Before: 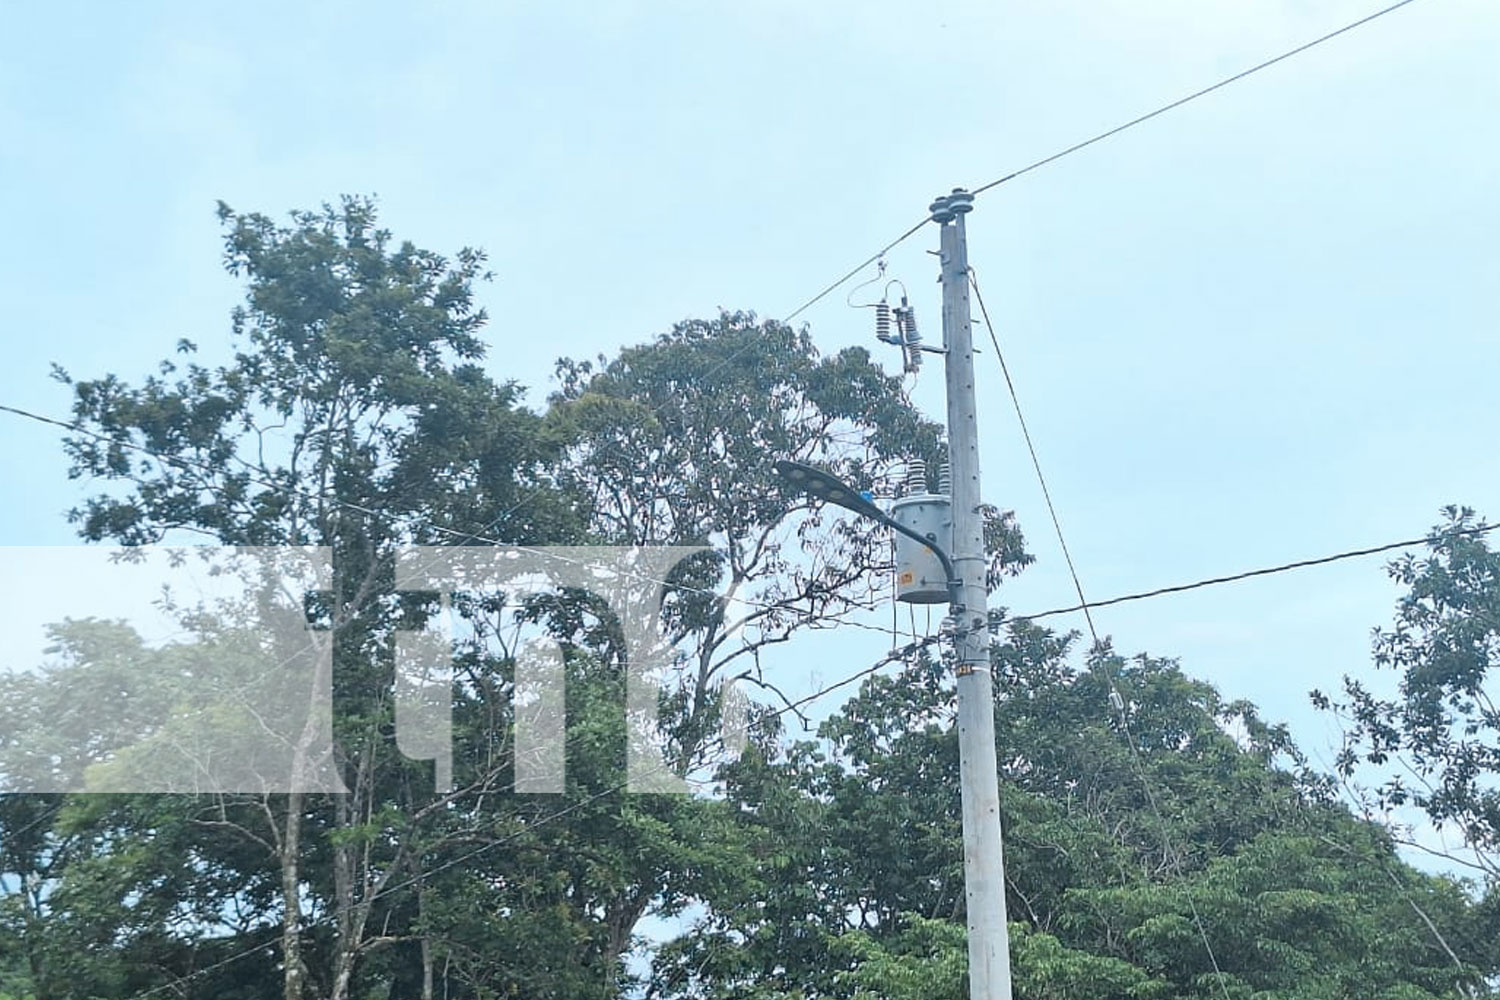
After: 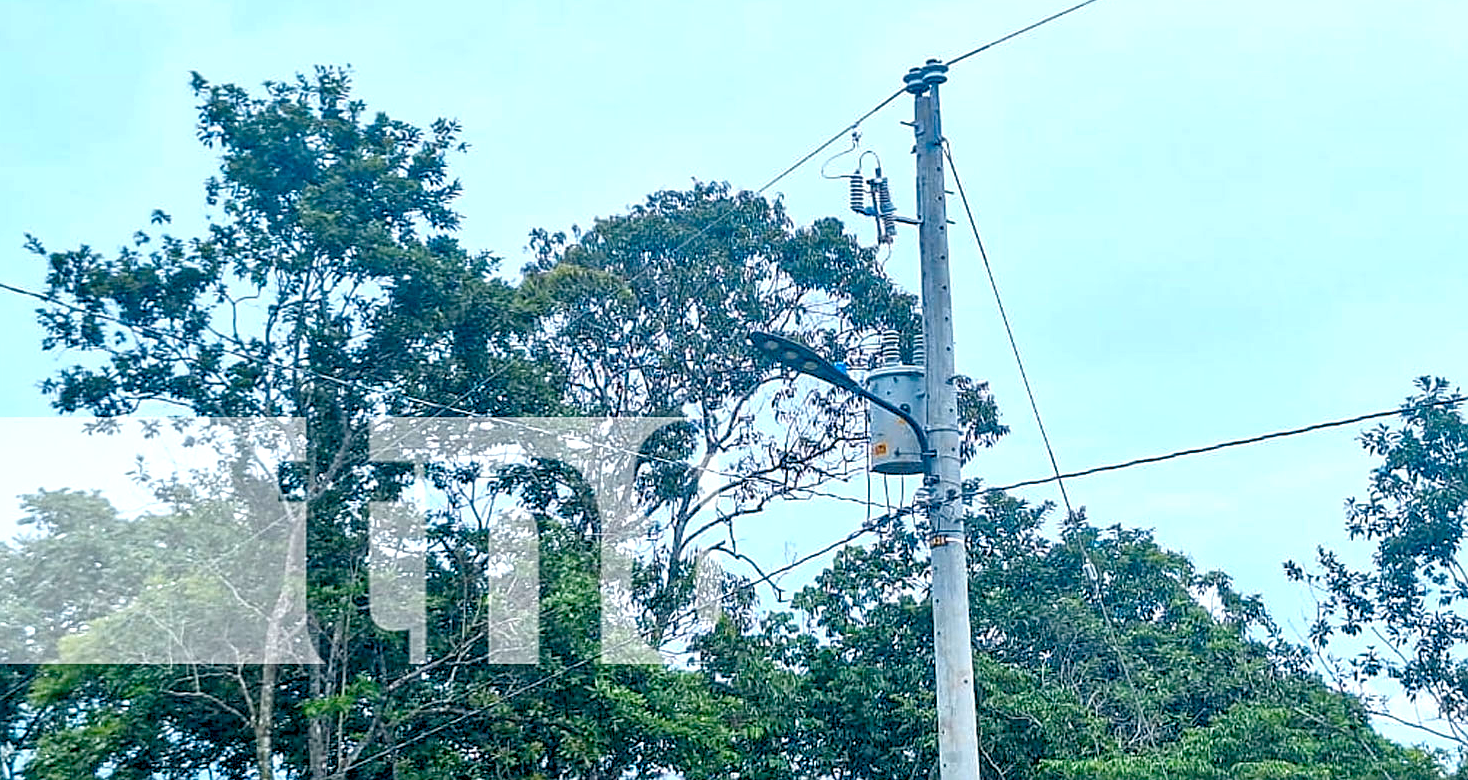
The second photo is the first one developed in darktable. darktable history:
color balance rgb: perceptual saturation grading › global saturation 34.848%, perceptual saturation grading › highlights -29.798%, perceptual saturation grading › shadows 35.773%
exposure: black level correction 0.024, exposure 0.184 EV, compensate highlight preservation false
crop and rotate: left 1.837%, top 12.958%, right 0.282%, bottom 9.04%
sharpen: on, module defaults
shadows and highlights: shadows 20.09, highlights -20.79, soften with gaussian
local contrast: highlights 59%, detail 145%
color correction: highlights b* -0.003, saturation 1.35
